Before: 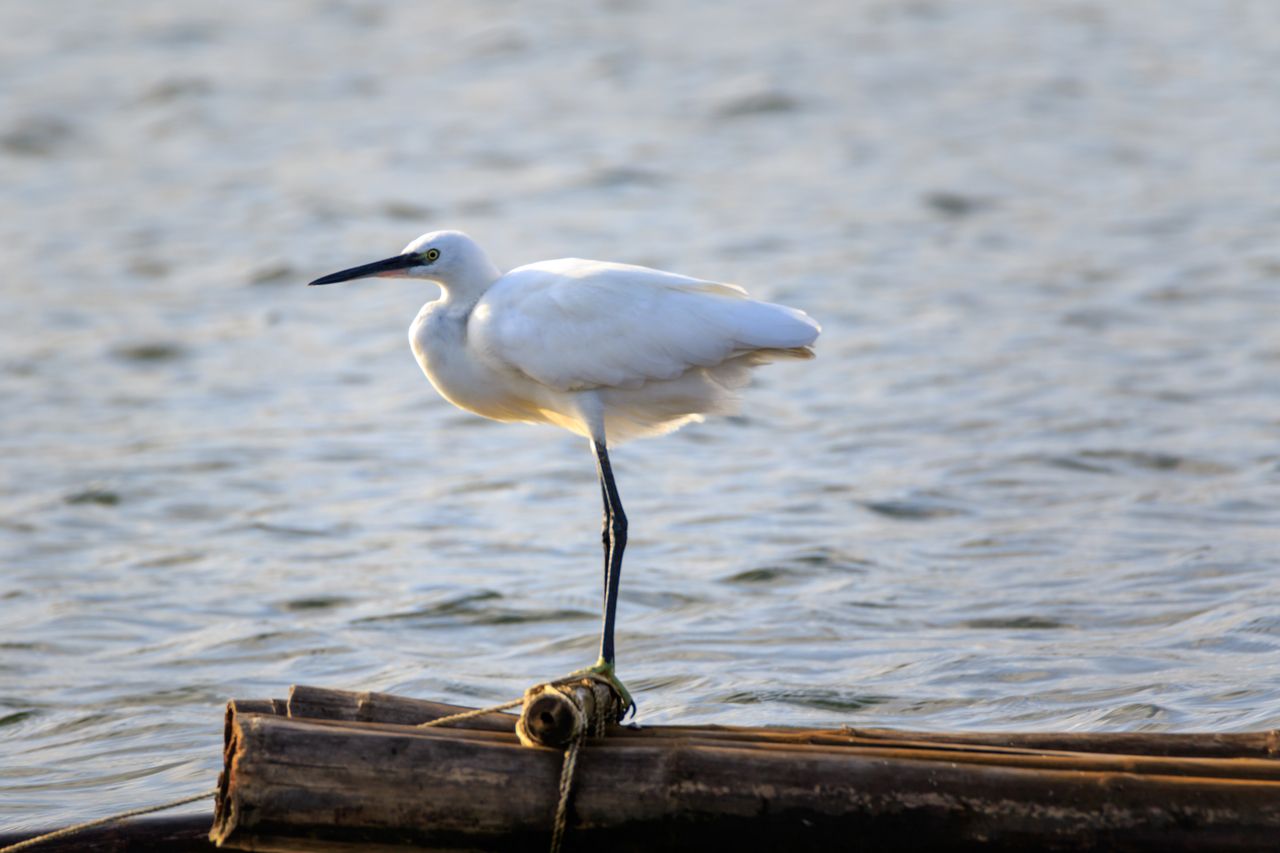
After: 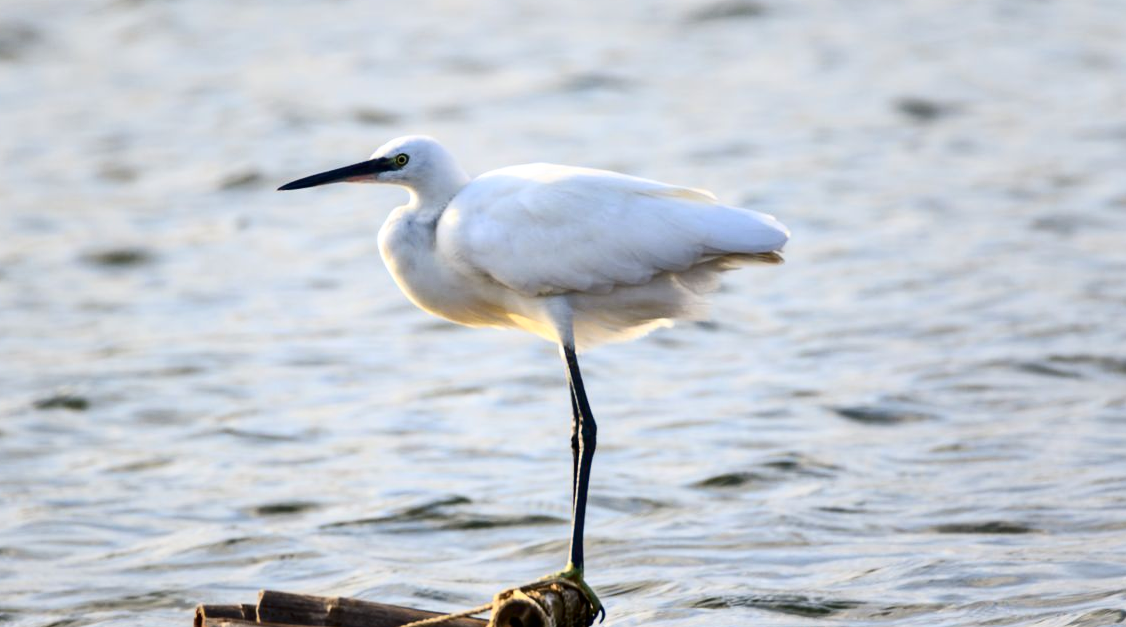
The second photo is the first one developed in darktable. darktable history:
color balance rgb: on, module defaults
local contrast: mode bilateral grid, contrast 15, coarseness 36, detail 105%, midtone range 0.2
contrast brightness saturation: contrast 0.28
crop and rotate: left 2.425%, top 11.305%, right 9.6%, bottom 15.08%
